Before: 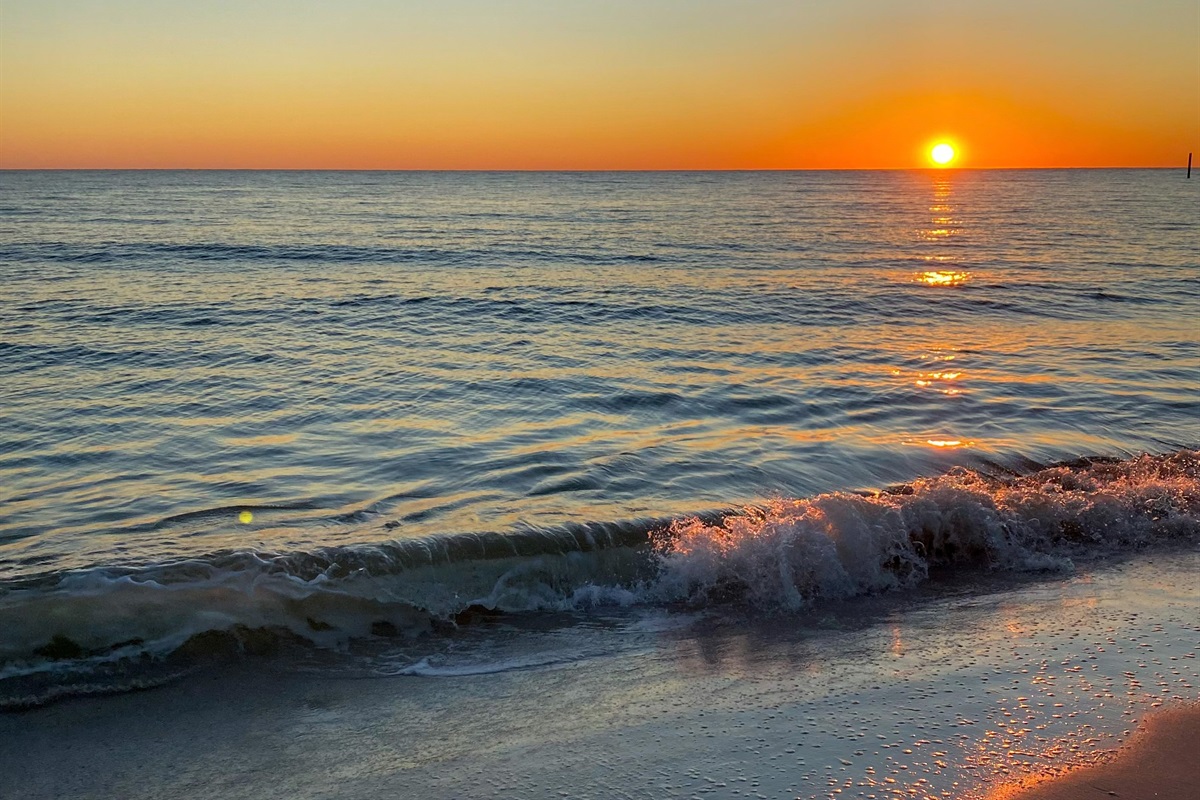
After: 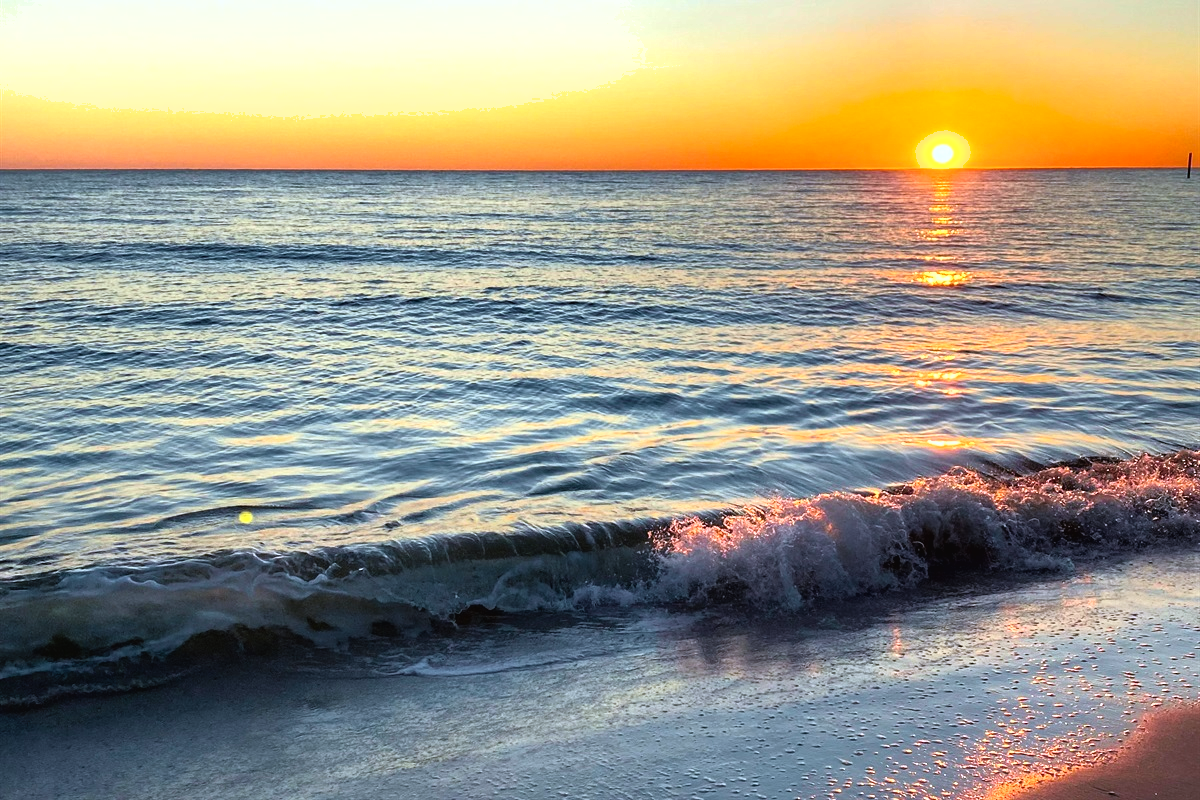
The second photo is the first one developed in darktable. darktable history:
tone curve: curves: ch0 [(0, 0.024) (0.119, 0.146) (0.474, 0.464) (0.718, 0.721) (0.817, 0.839) (1, 0.998)]; ch1 [(0, 0) (0.377, 0.416) (0.439, 0.451) (0.477, 0.477) (0.501, 0.503) (0.538, 0.544) (0.58, 0.602) (0.664, 0.676) (0.783, 0.804) (1, 1)]; ch2 [(0, 0) (0.38, 0.405) (0.463, 0.456) (0.498, 0.497) (0.524, 0.535) (0.578, 0.576) (0.648, 0.665) (1, 1)], color space Lab, independent channels, preserve colors none
tone equalizer: -8 EV -1.12 EV, -7 EV -1.03 EV, -6 EV -0.899 EV, -5 EV -0.555 EV, -3 EV 0.607 EV, -2 EV 0.85 EV, -1 EV 0.99 EV, +0 EV 1.08 EV
contrast equalizer: octaves 7, y [[0.518, 0.517, 0.501, 0.5, 0.5, 0.5], [0.5 ×6], [0.5 ×6], [0 ×6], [0 ×6]]
levels: levels [0, 0.51, 1]
shadows and highlights: shadows 47.55, highlights -42.93, soften with gaussian
color calibration: x 0.367, y 0.379, temperature 4398.98 K
